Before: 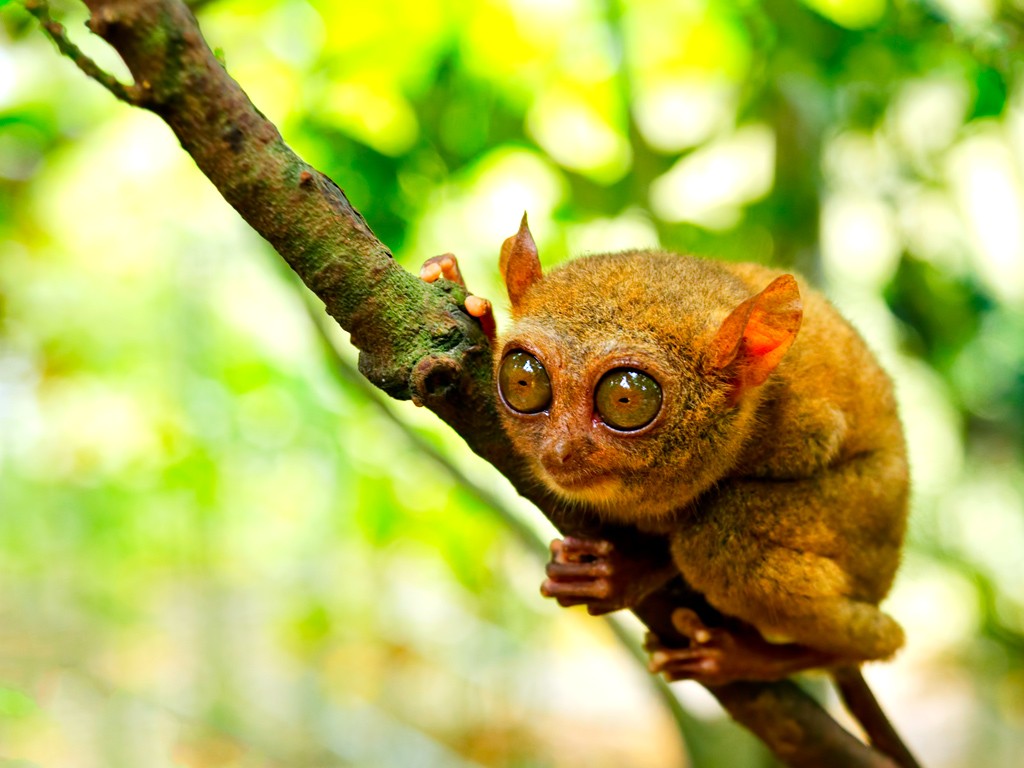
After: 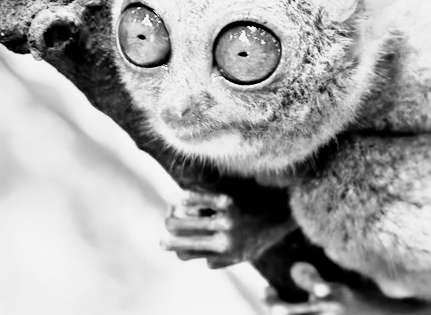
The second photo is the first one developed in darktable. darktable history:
crop: left 37.221%, top 45.169%, right 20.63%, bottom 13.777%
exposure: exposure 1 EV, compensate highlight preservation false
filmic rgb: black relative exposure -6.98 EV, white relative exposure 5.63 EV, hardness 2.86
color balance rgb: shadows lift › chroma 2%, shadows lift › hue 263°, highlights gain › chroma 8%, highlights gain › hue 84°, linear chroma grading › global chroma -15%, saturation formula JzAzBz (2021)
color zones: curves: ch0 [(0.004, 0.588) (0.116, 0.636) (0.259, 0.476) (0.423, 0.464) (0.75, 0.5)]; ch1 [(0, 0) (0.143, 0) (0.286, 0) (0.429, 0) (0.571, 0) (0.714, 0) (0.857, 0)]
white balance: red 1.467, blue 0.684
